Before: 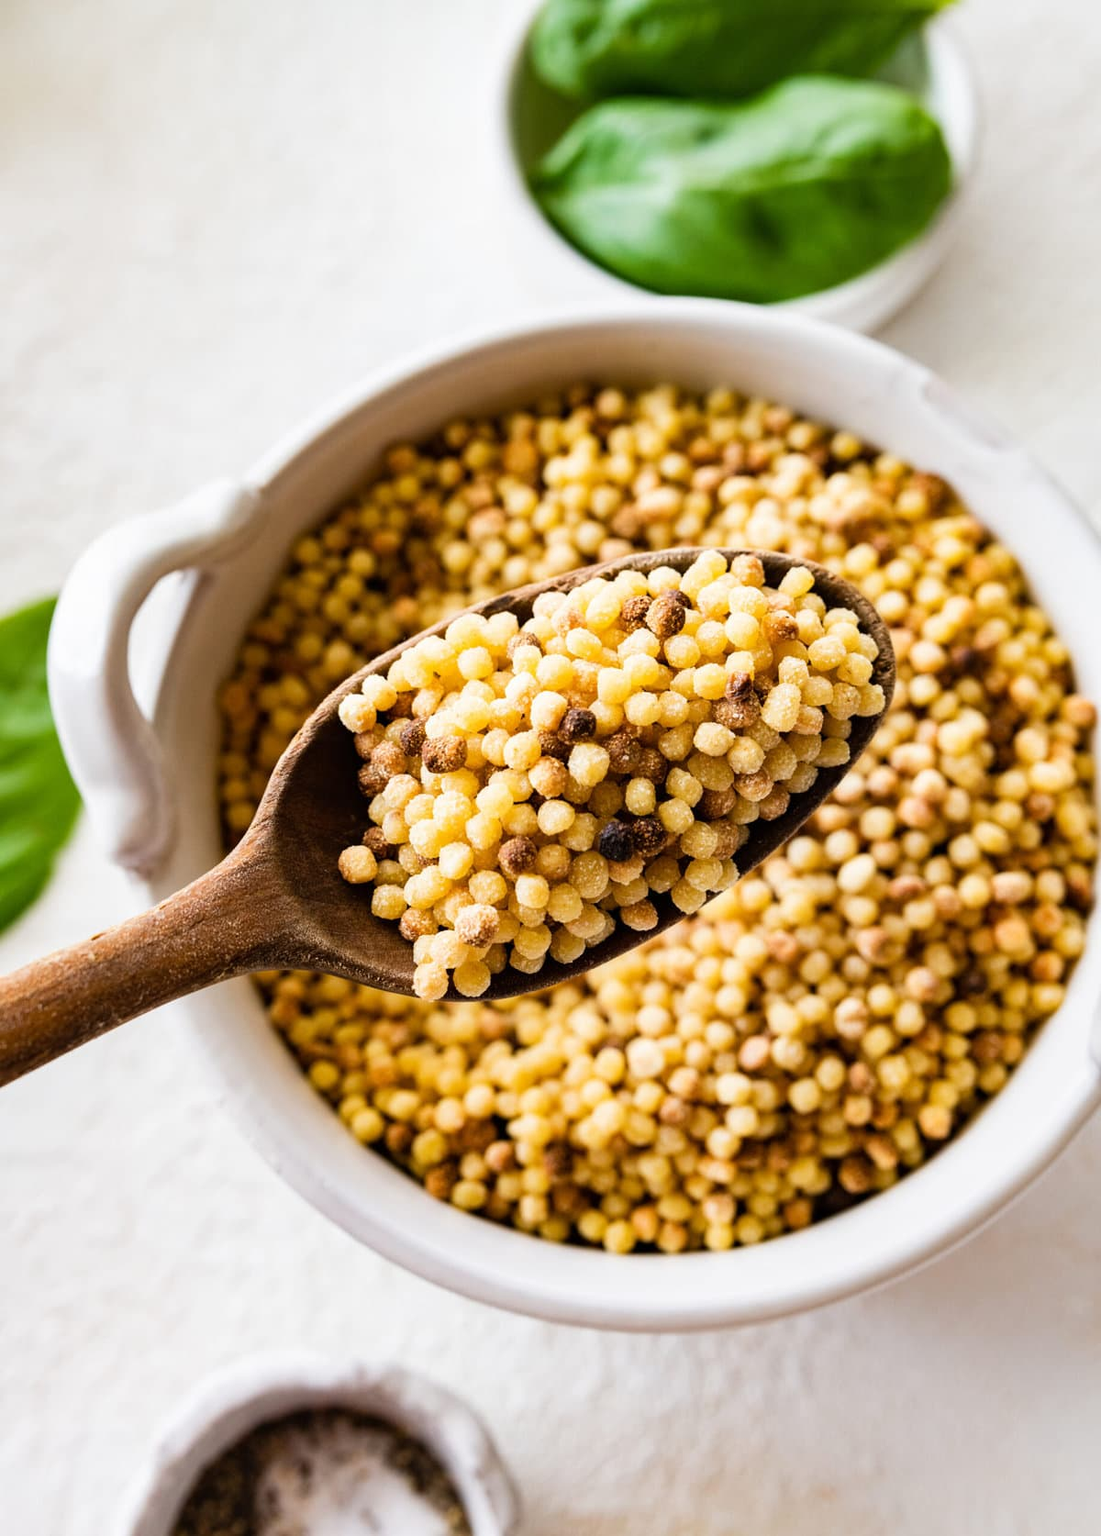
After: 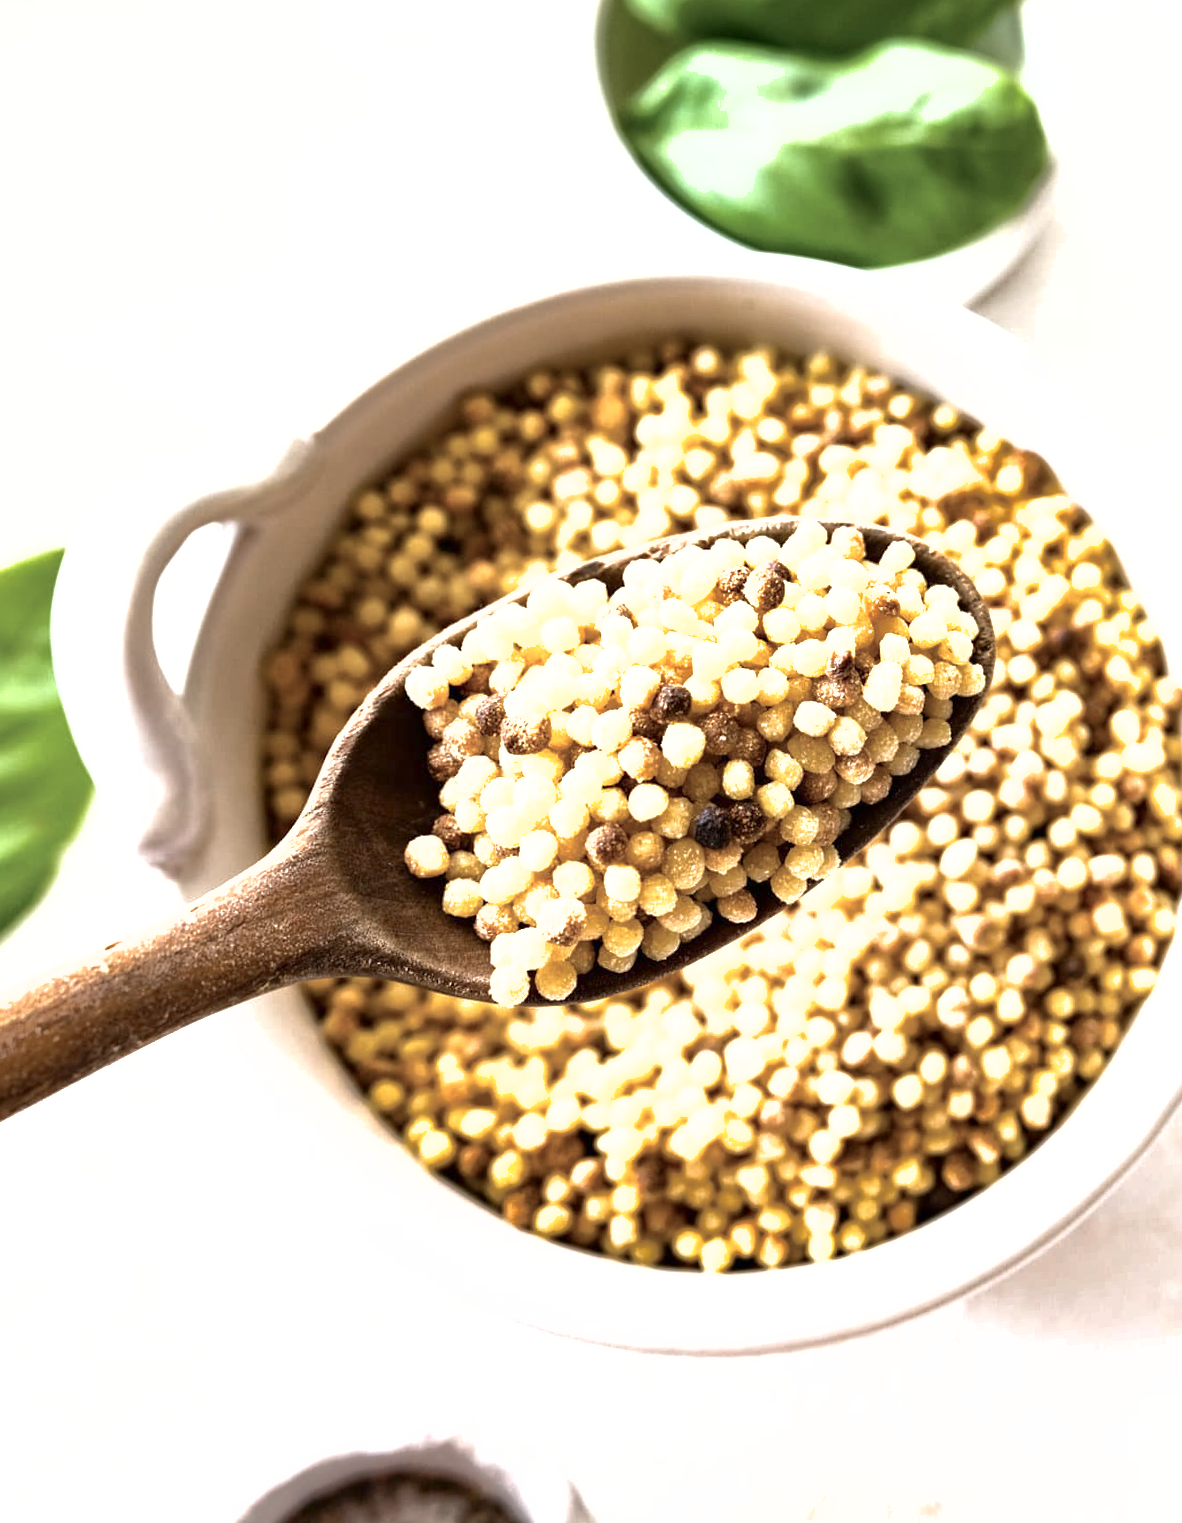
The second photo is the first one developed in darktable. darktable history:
shadows and highlights: on, module defaults
rotate and perspective: rotation -0.013°, lens shift (vertical) -0.027, lens shift (horizontal) 0.178, crop left 0.016, crop right 0.989, crop top 0.082, crop bottom 0.918
color correction: saturation 0.5
contrast brightness saturation: contrast 0.12, brightness -0.12, saturation 0.2
exposure: black level correction 0, exposure 1.1 EV, compensate highlight preservation false
